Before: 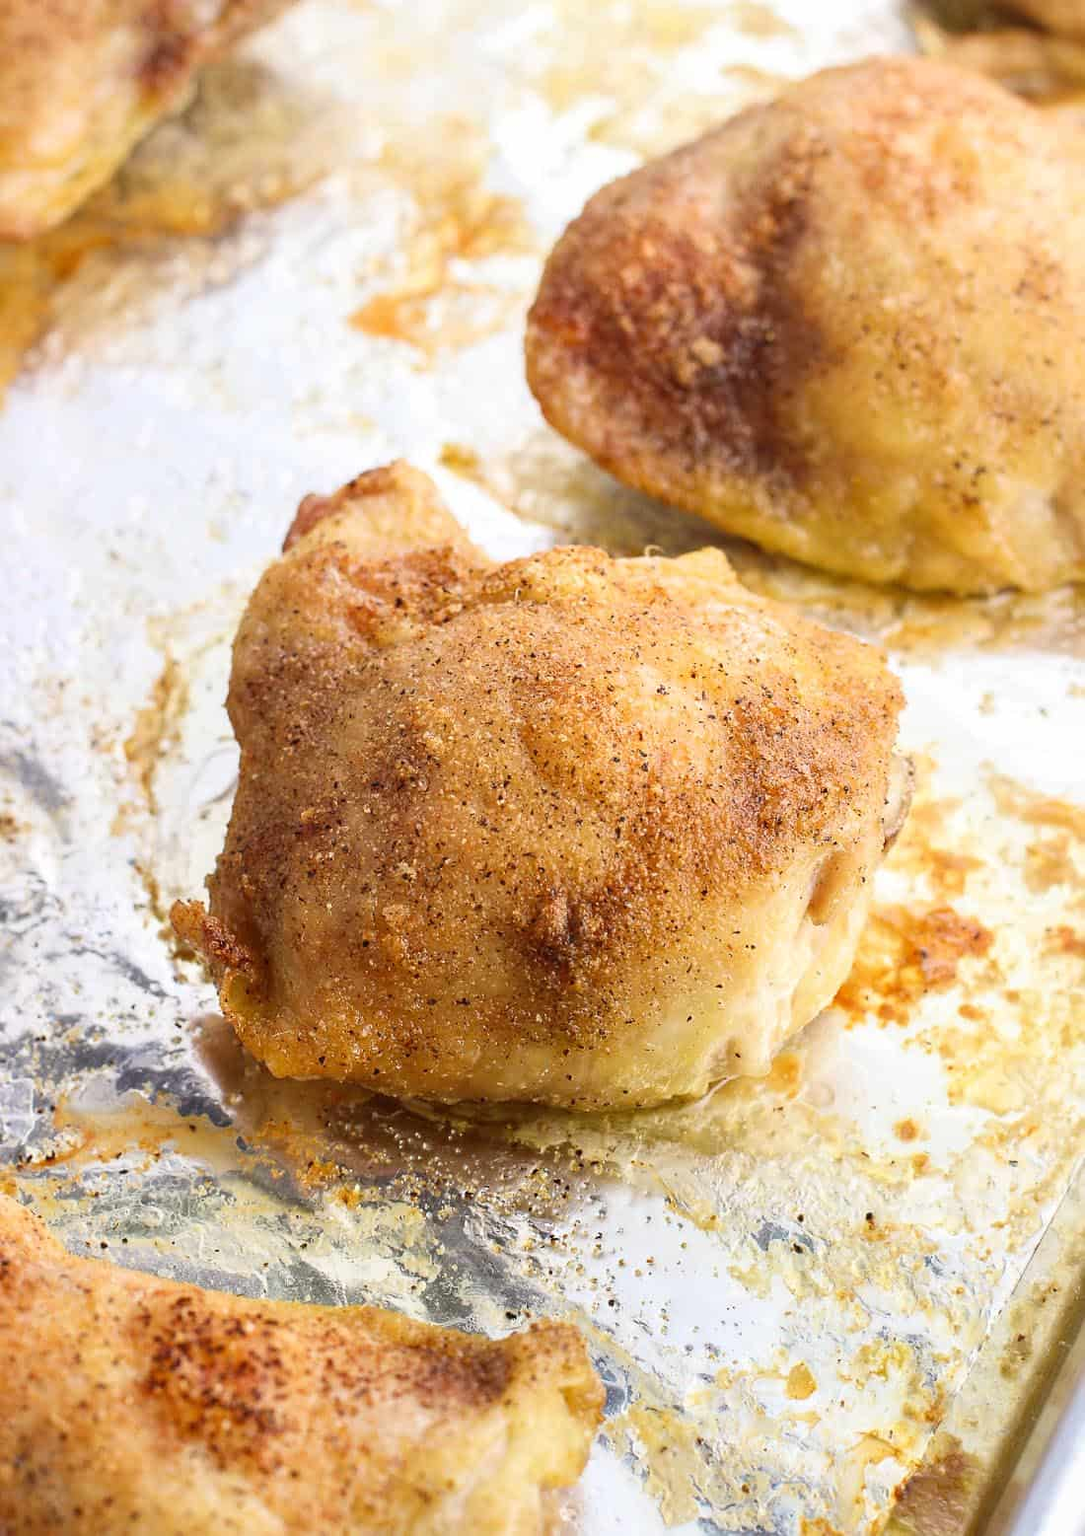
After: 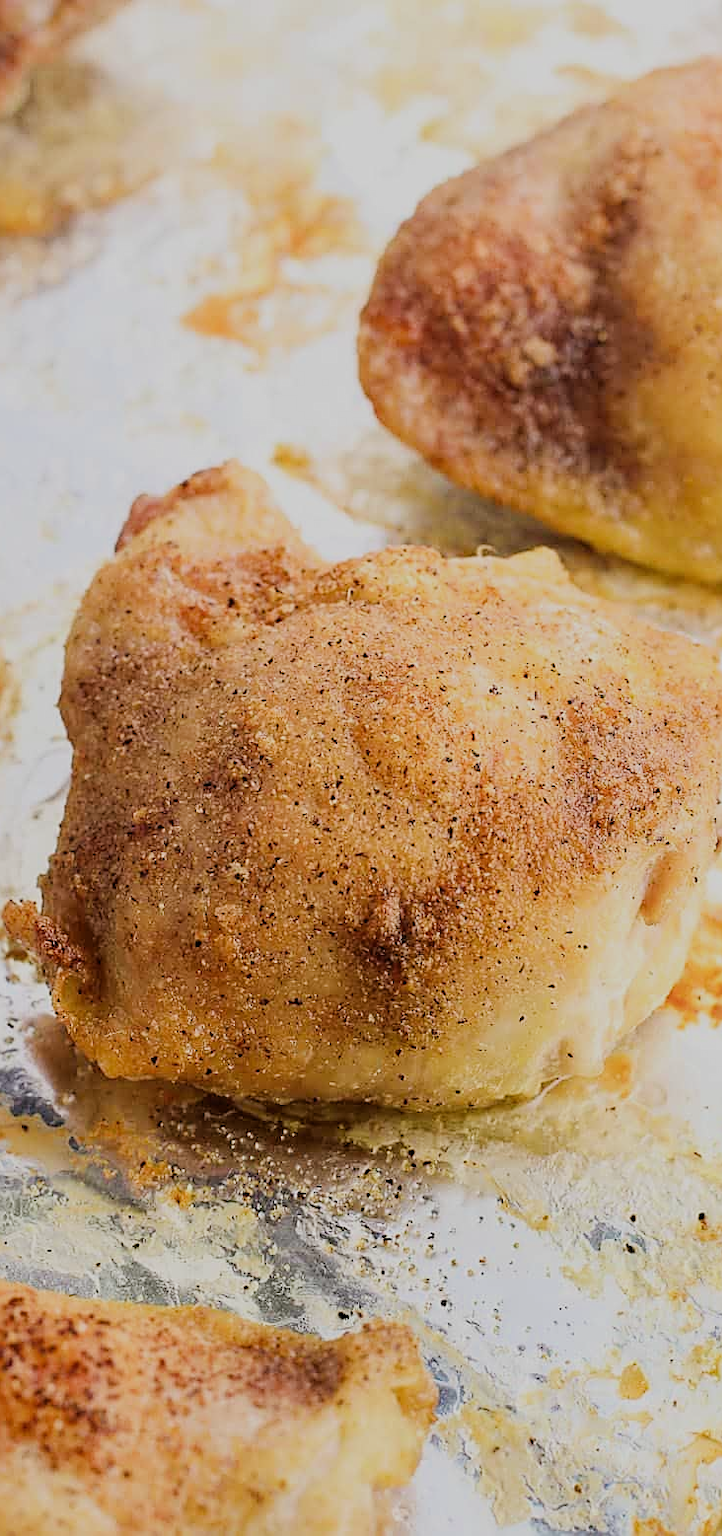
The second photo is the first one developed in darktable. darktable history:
filmic rgb: black relative exposure -6.92 EV, white relative exposure 5.63 EV, hardness 2.86
crop and rotate: left 15.481%, right 17.945%
sharpen: on, module defaults
